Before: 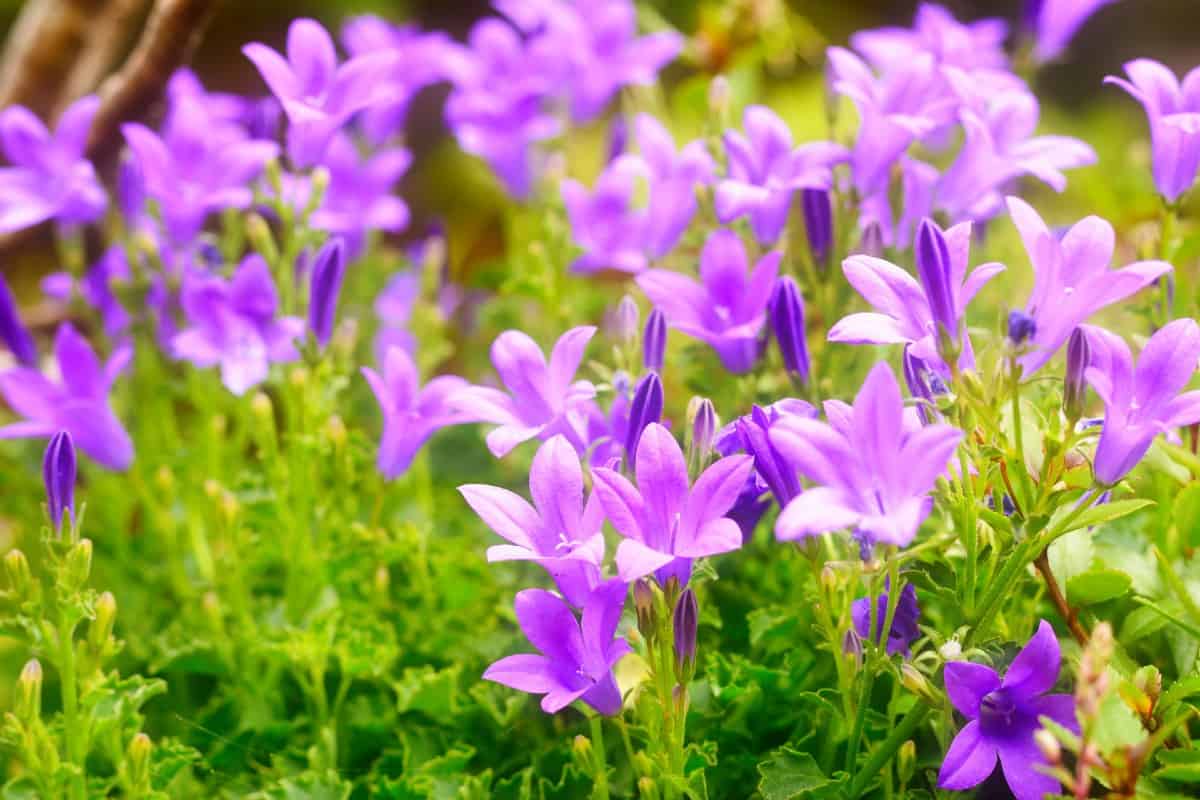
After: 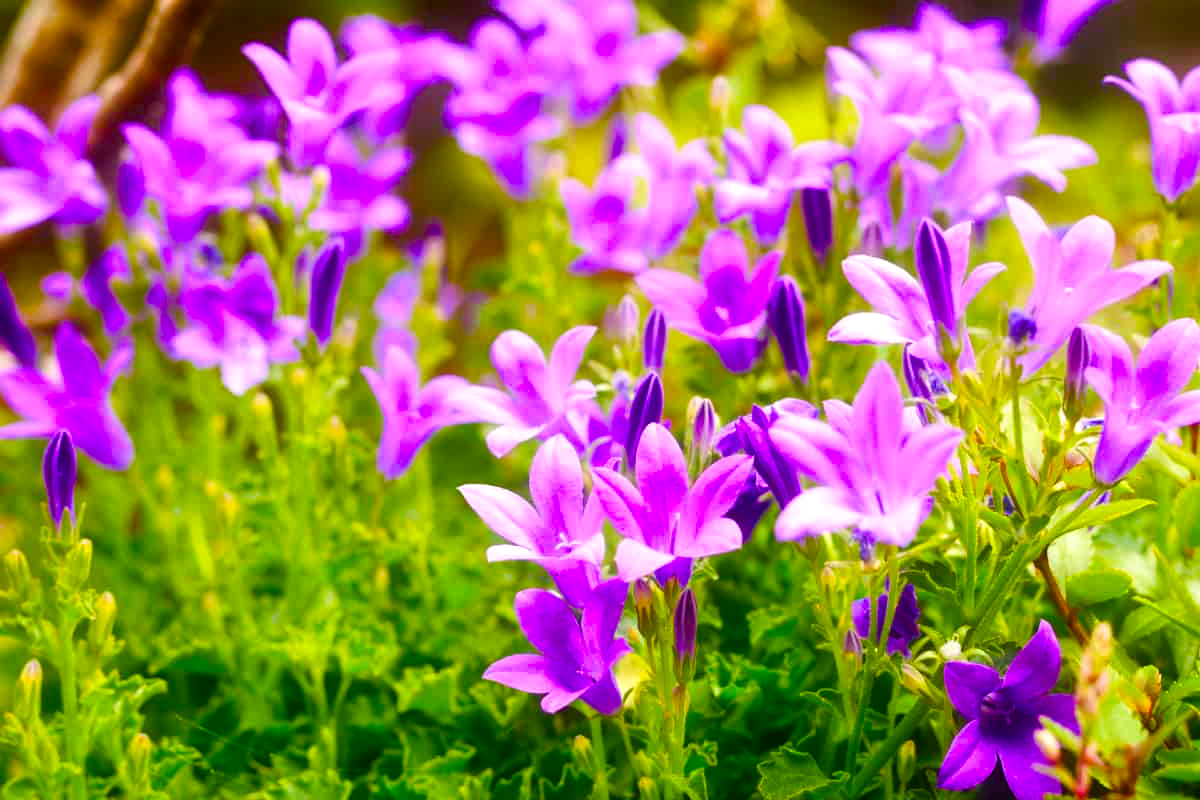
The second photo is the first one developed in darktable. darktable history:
color balance rgb: perceptual saturation grading › global saturation 40.669%, perceptual saturation grading › highlights -25.743%, perceptual saturation grading › mid-tones 34.431%, perceptual saturation grading › shadows 36.22%, perceptual brilliance grading › highlights 5.508%, perceptual brilliance grading › shadows -9.341%, global vibrance 20%
